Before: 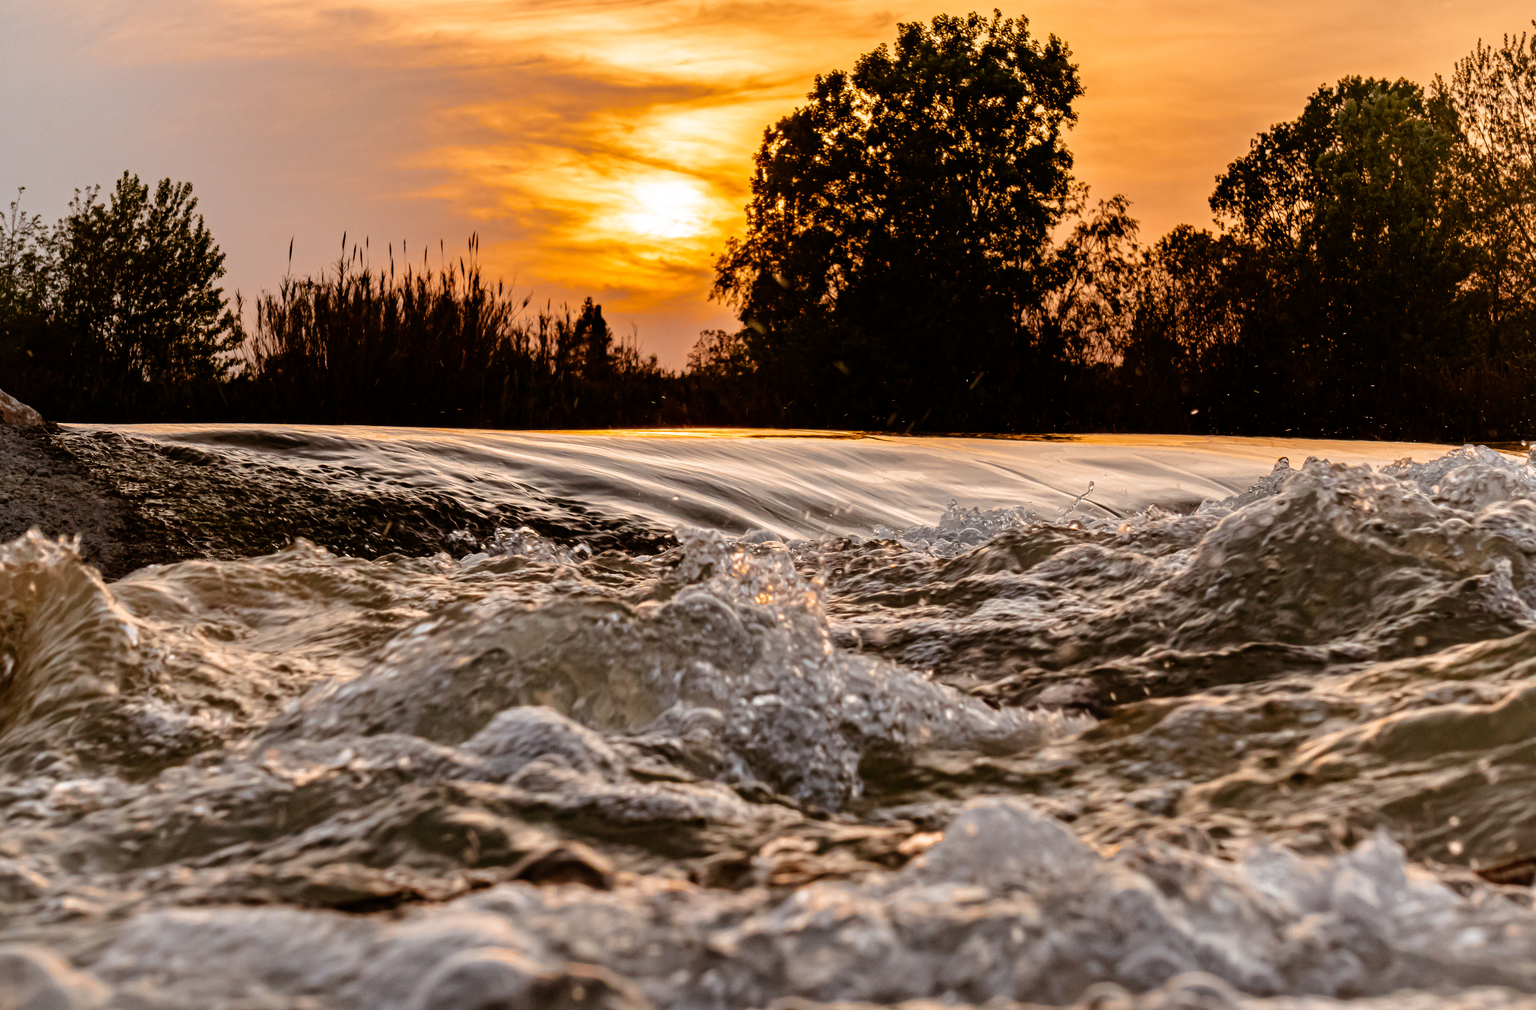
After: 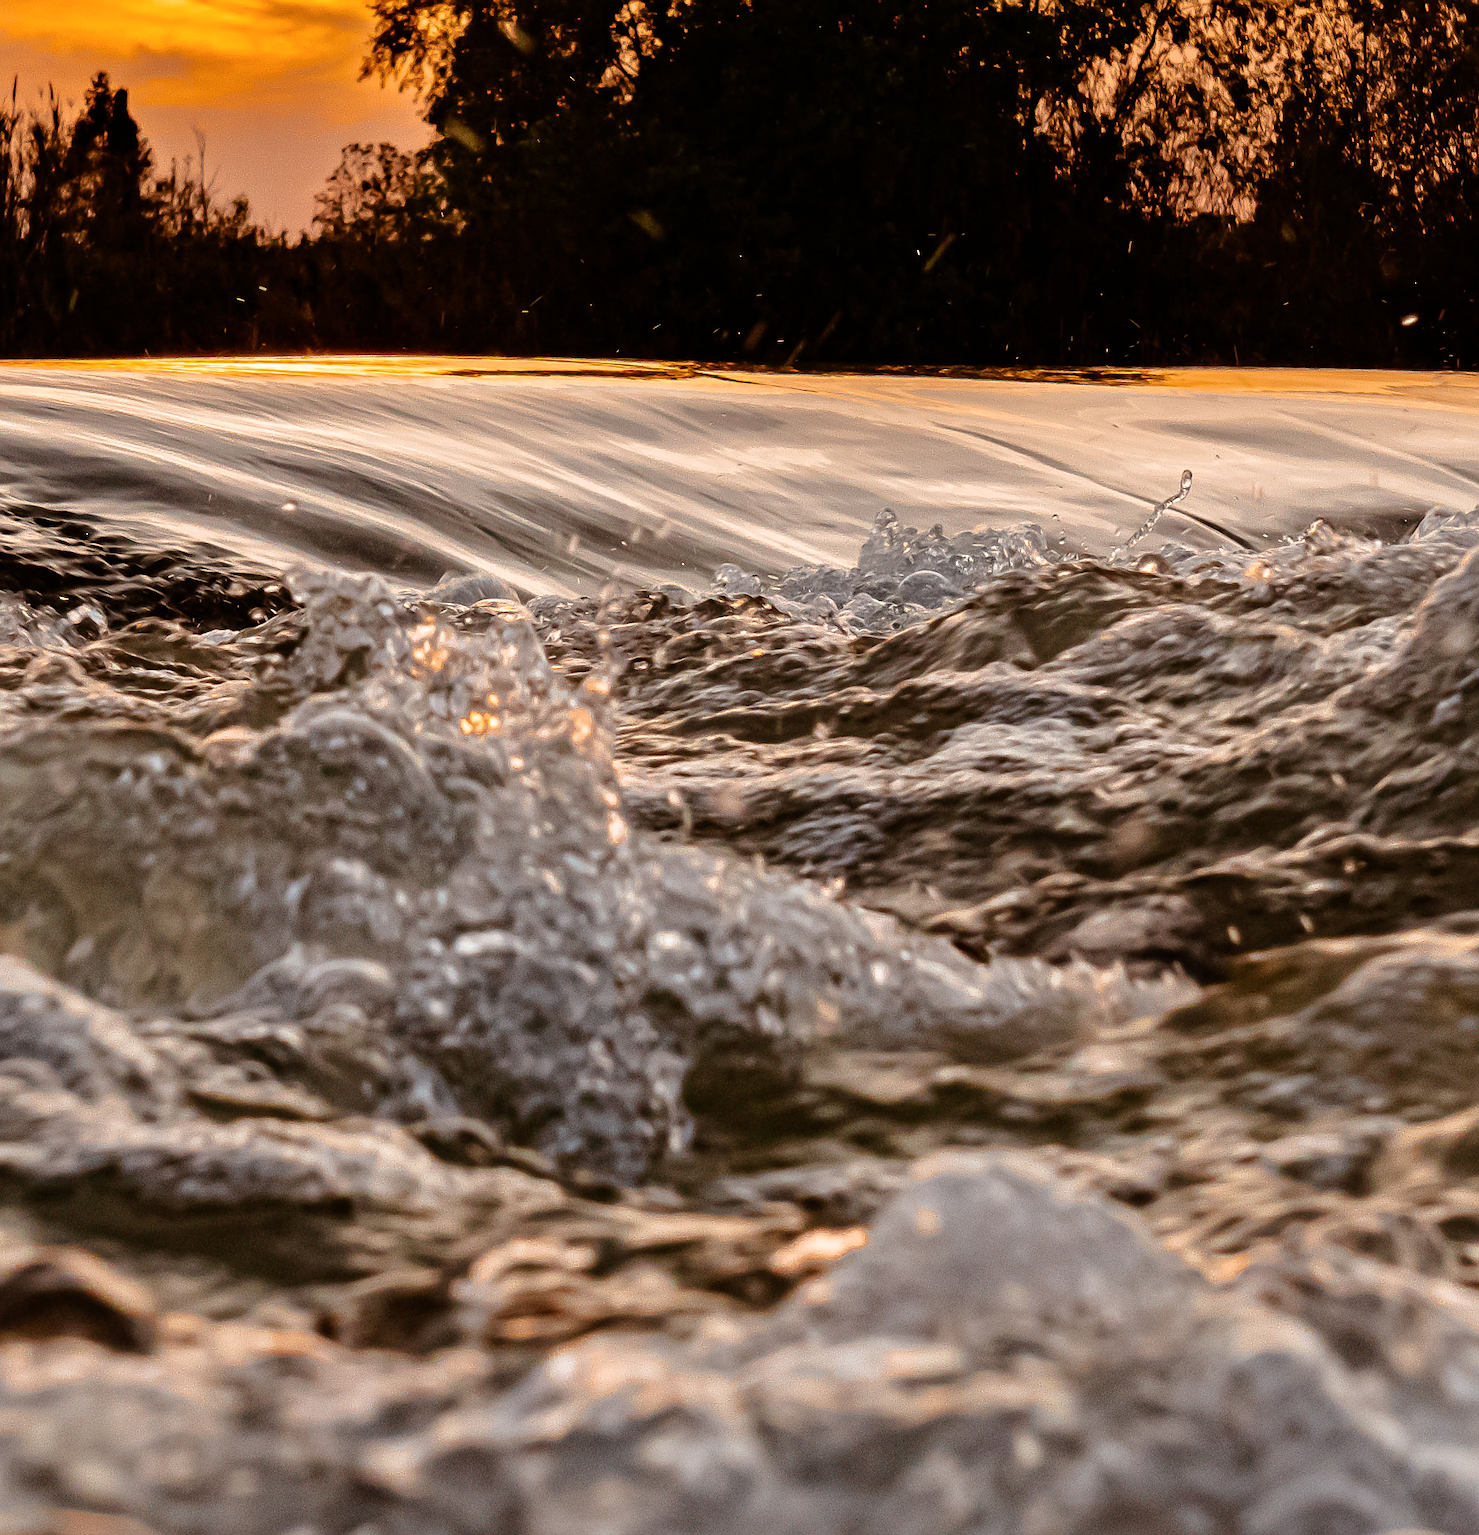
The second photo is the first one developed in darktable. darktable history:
color zones: curves: ch0 [(0.018, 0.548) (0.224, 0.64) (0.425, 0.447) (0.675, 0.575) (0.732, 0.579)]; ch1 [(0.066, 0.487) (0.25, 0.5) (0.404, 0.43) (0.75, 0.421) (0.956, 0.421)]; ch2 [(0.044, 0.561) (0.215, 0.465) (0.399, 0.544) (0.465, 0.548) (0.614, 0.447) (0.724, 0.43) (0.882, 0.623) (0.956, 0.632)], mix -94.73%
sharpen: on, module defaults
crop: left 35.311%, top 26.141%, right 20.087%, bottom 3.443%
